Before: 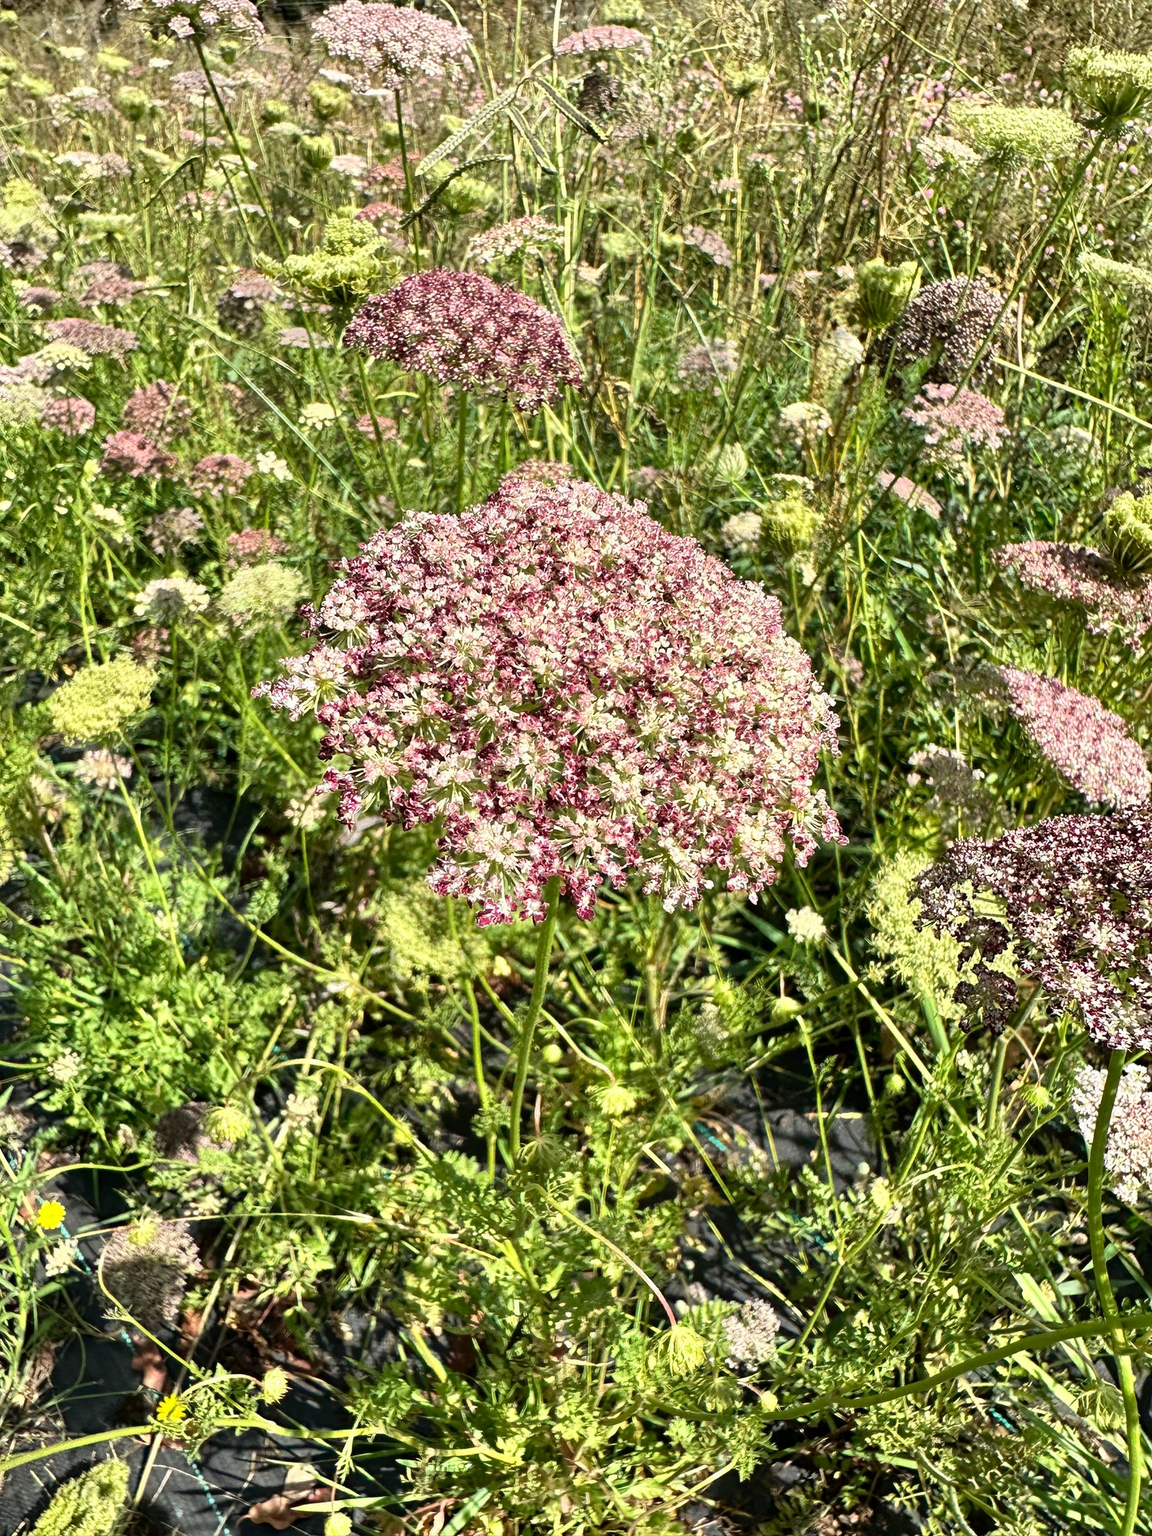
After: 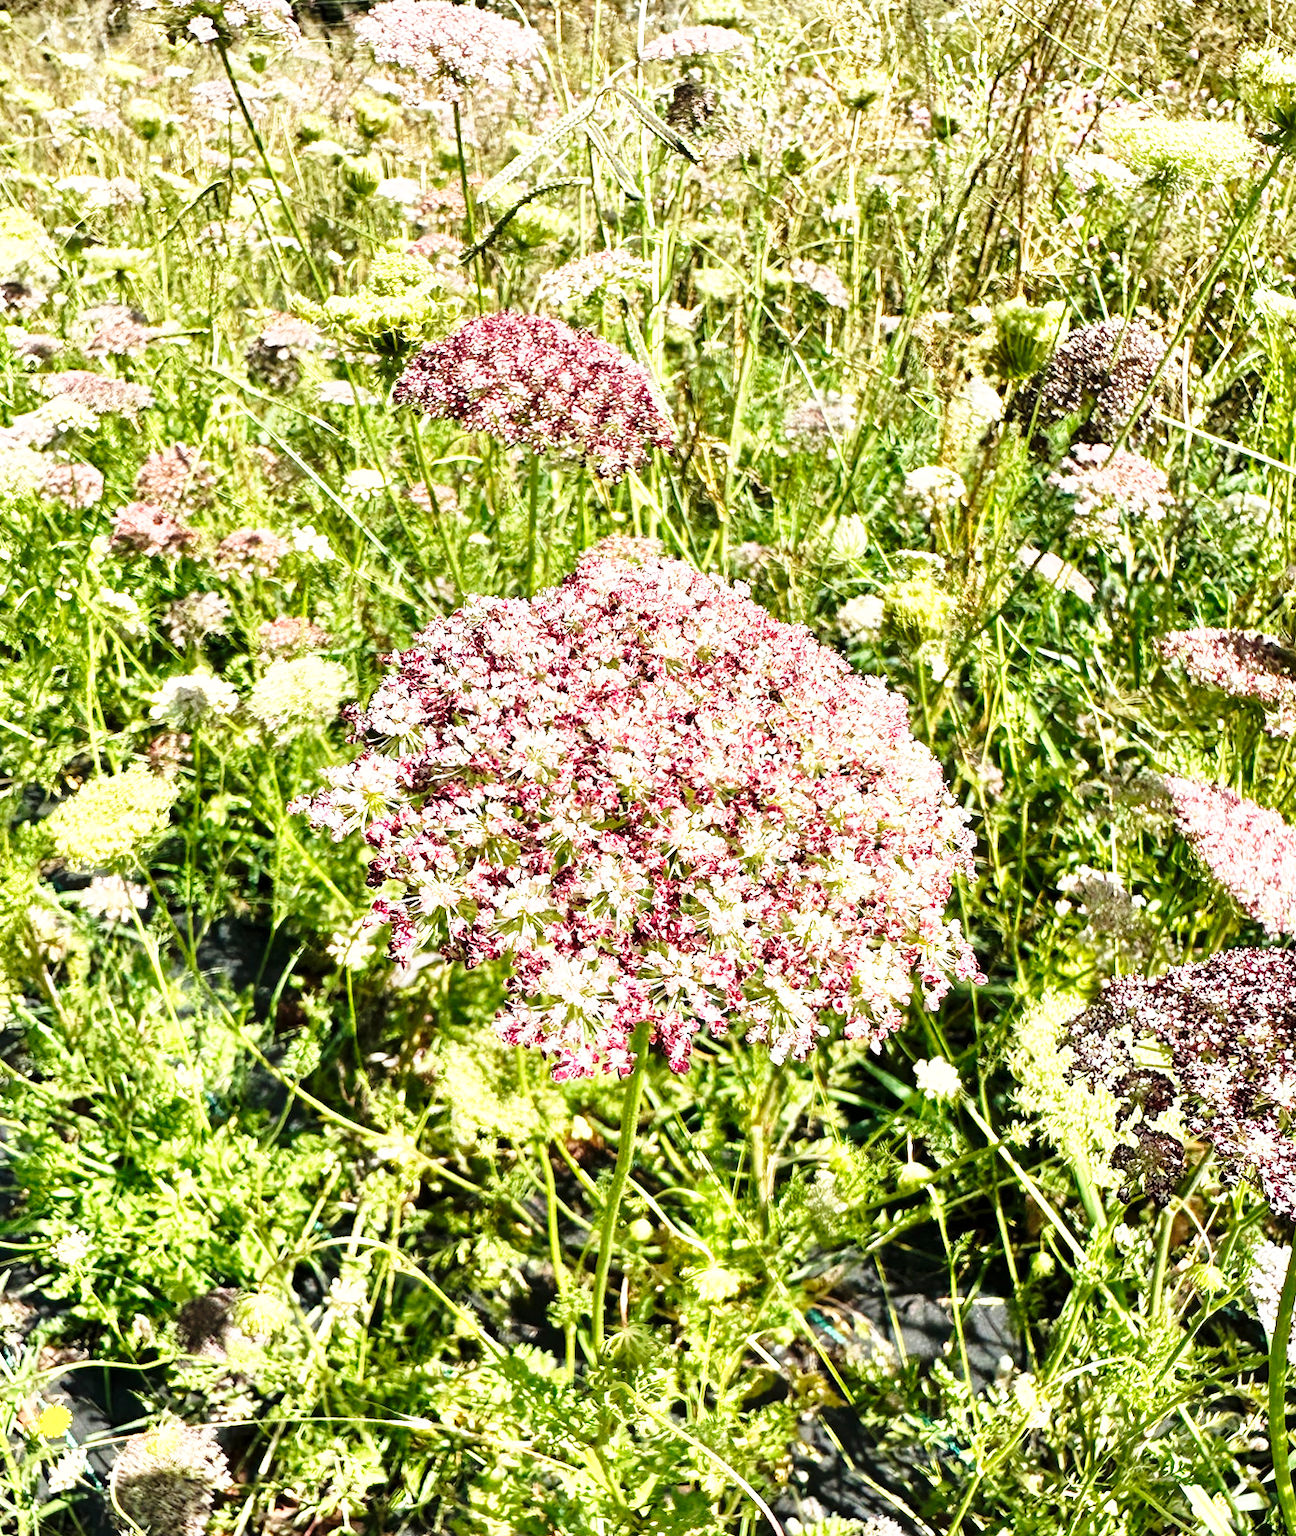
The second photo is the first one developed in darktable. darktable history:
crop and rotate: angle 0.2°, left 0.275%, right 3.127%, bottom 14.18%
base curve: curves: ch0 [(0, 0) (0.026, 0.03) (0.109, 0.232) (0.351, 0.748) (0.669, 0.968) (1, 1)], preserve colors none
tone equalizer: -8 EV -0.55 EV
